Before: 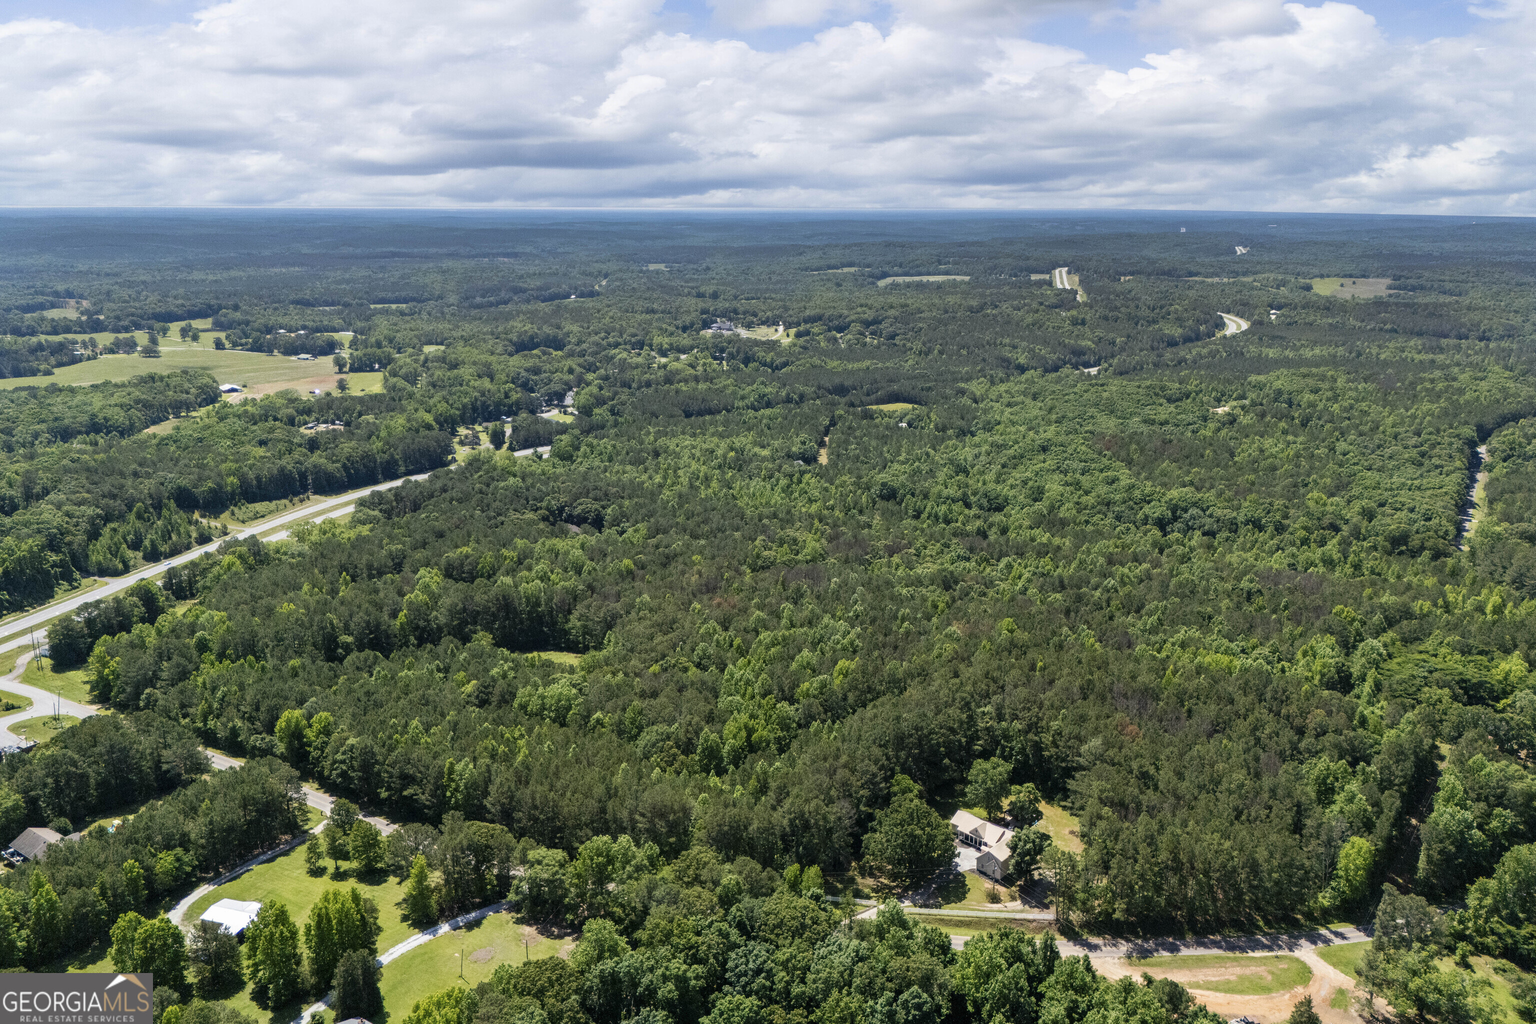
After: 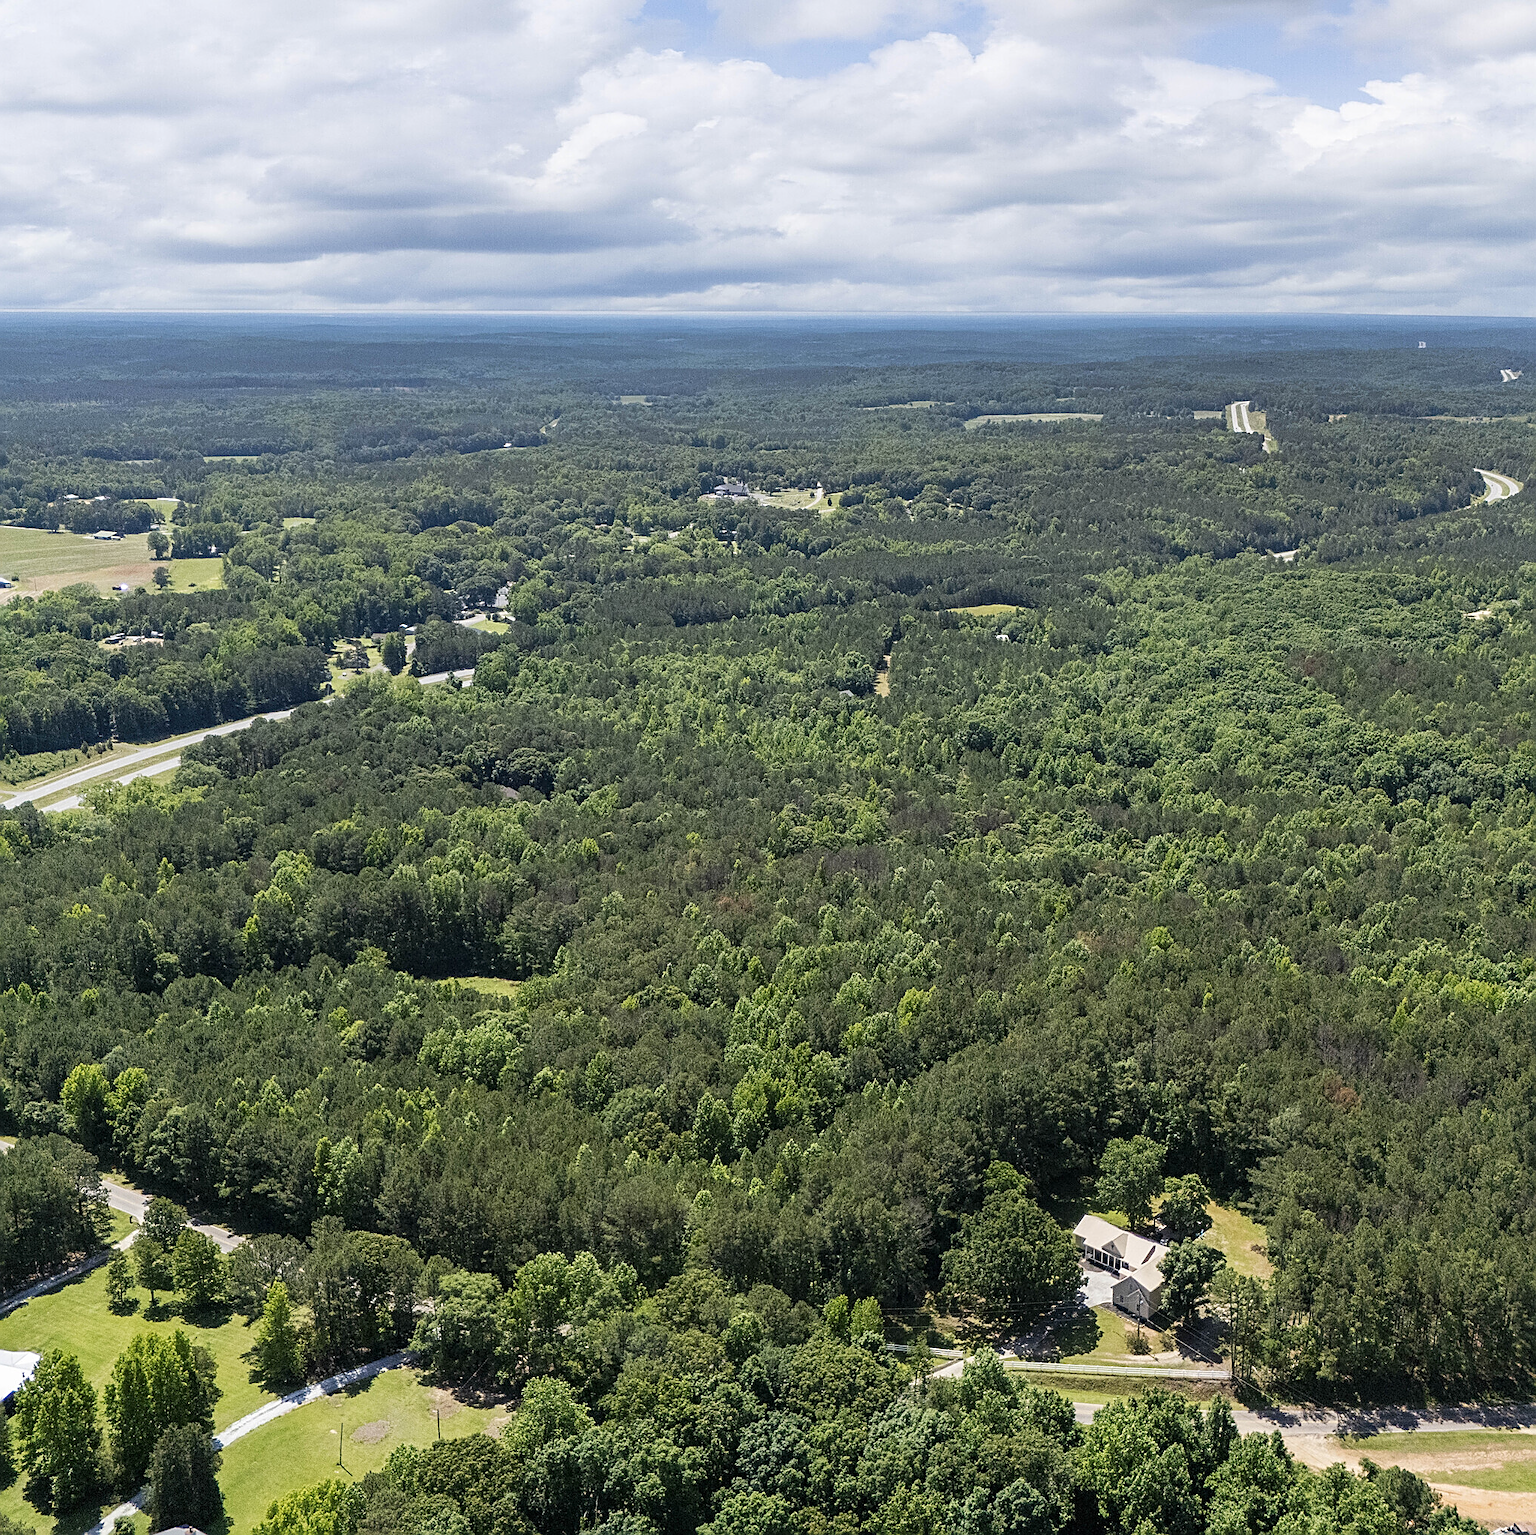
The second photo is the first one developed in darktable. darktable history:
crop and rotate: left 15.269%, right 18.02%
base curve: curves: ch0 [(0, 0) (0.472, 0.508) (1, 1)], preserve colors none
sharpen: amount 0.753
